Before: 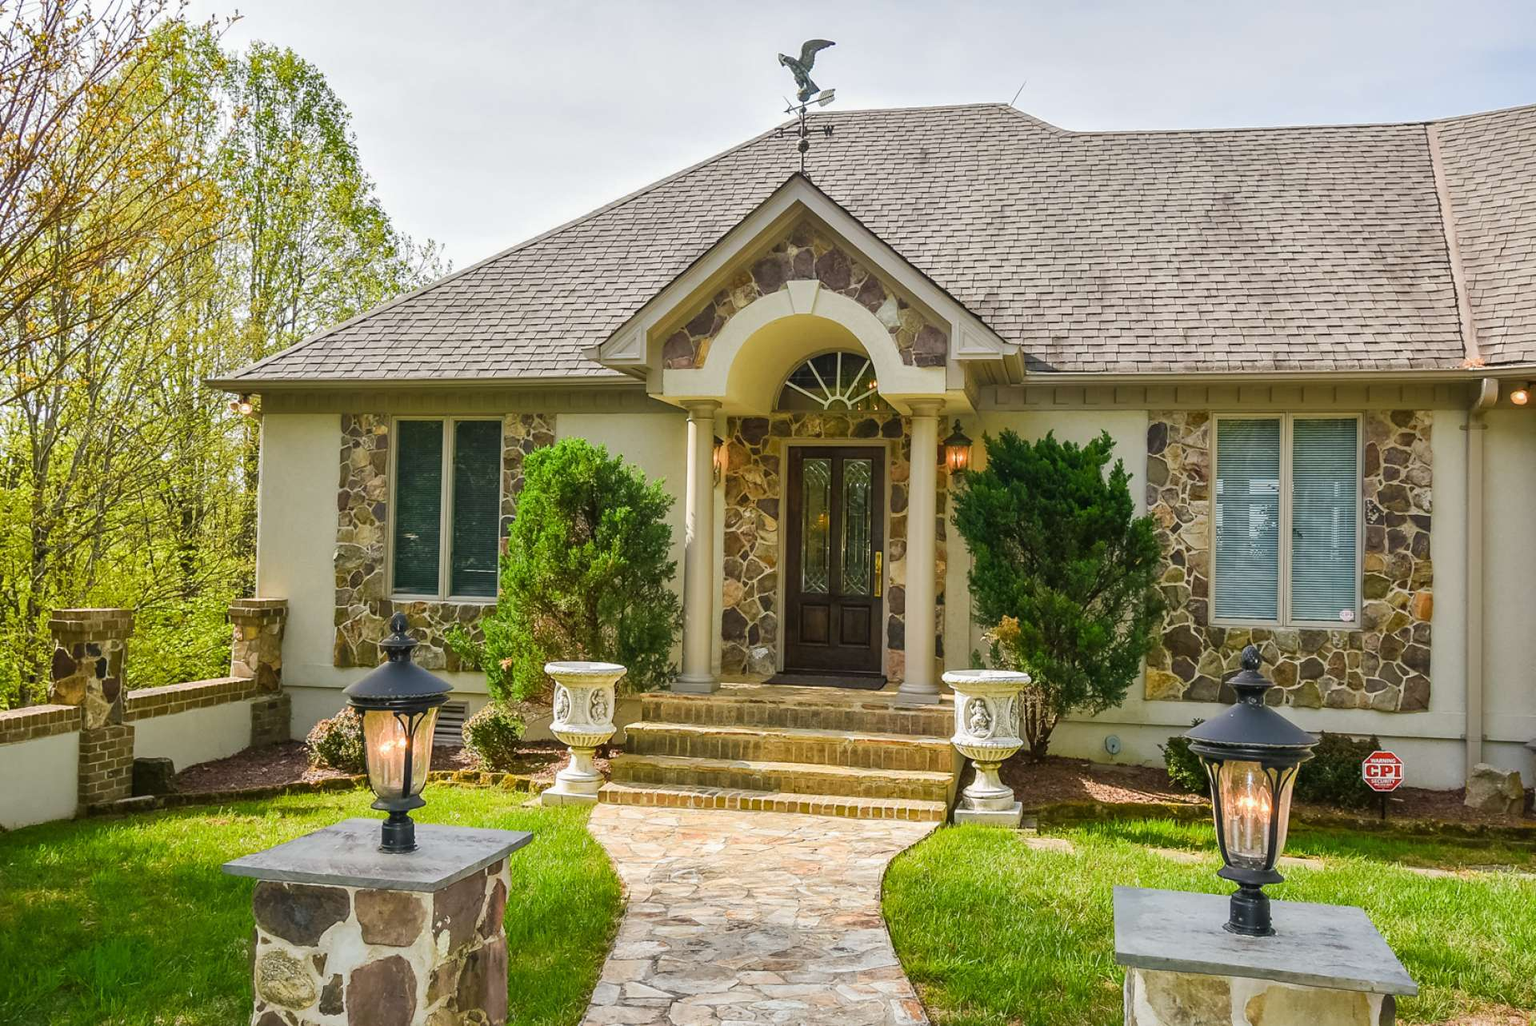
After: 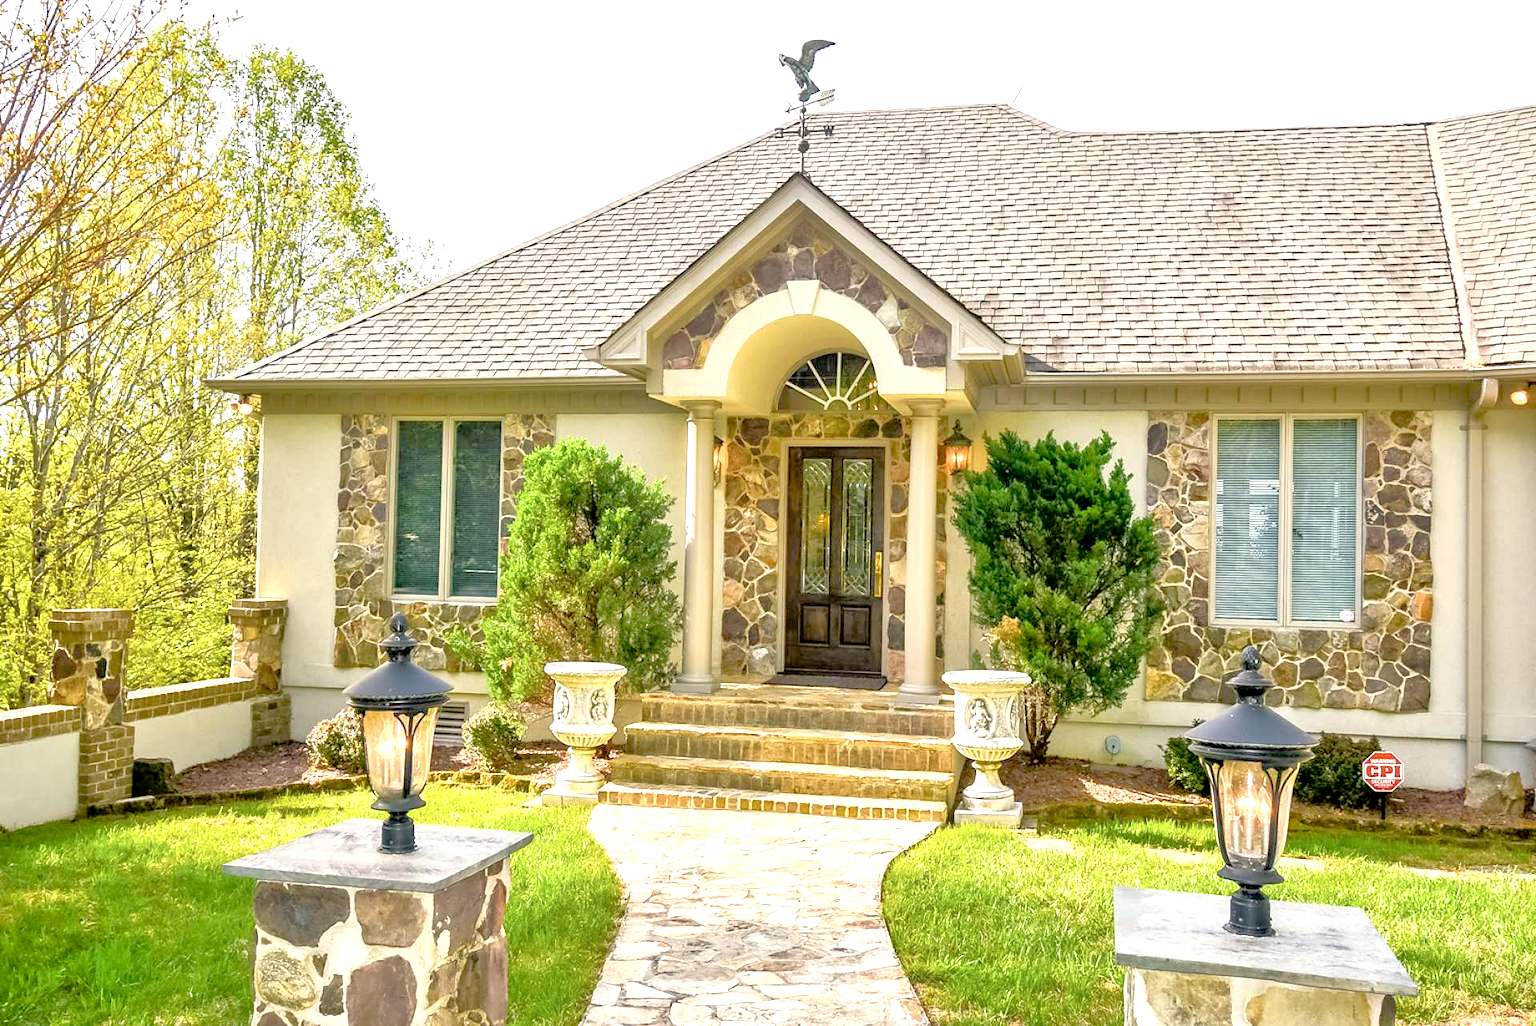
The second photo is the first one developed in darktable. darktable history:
color correction: highlights a* 2.75, highlights b* 5, shadows a* -2.04, shadows b* -4.84, saturation 0.8
exposure: black level correction 0.008, exposure 0.979 EV, compensate highlight preservation false
tone equalizer: -7 EV 0.15 EV, -6 EV 0.6 EV, -5 EV 1.15 EV, -4 EV 1.33 EV, -3 EV 1.15 EV, -2 EV 0.6 EV, -1 EV 0.15 EV, mask exposure compensation -0.5 EV
